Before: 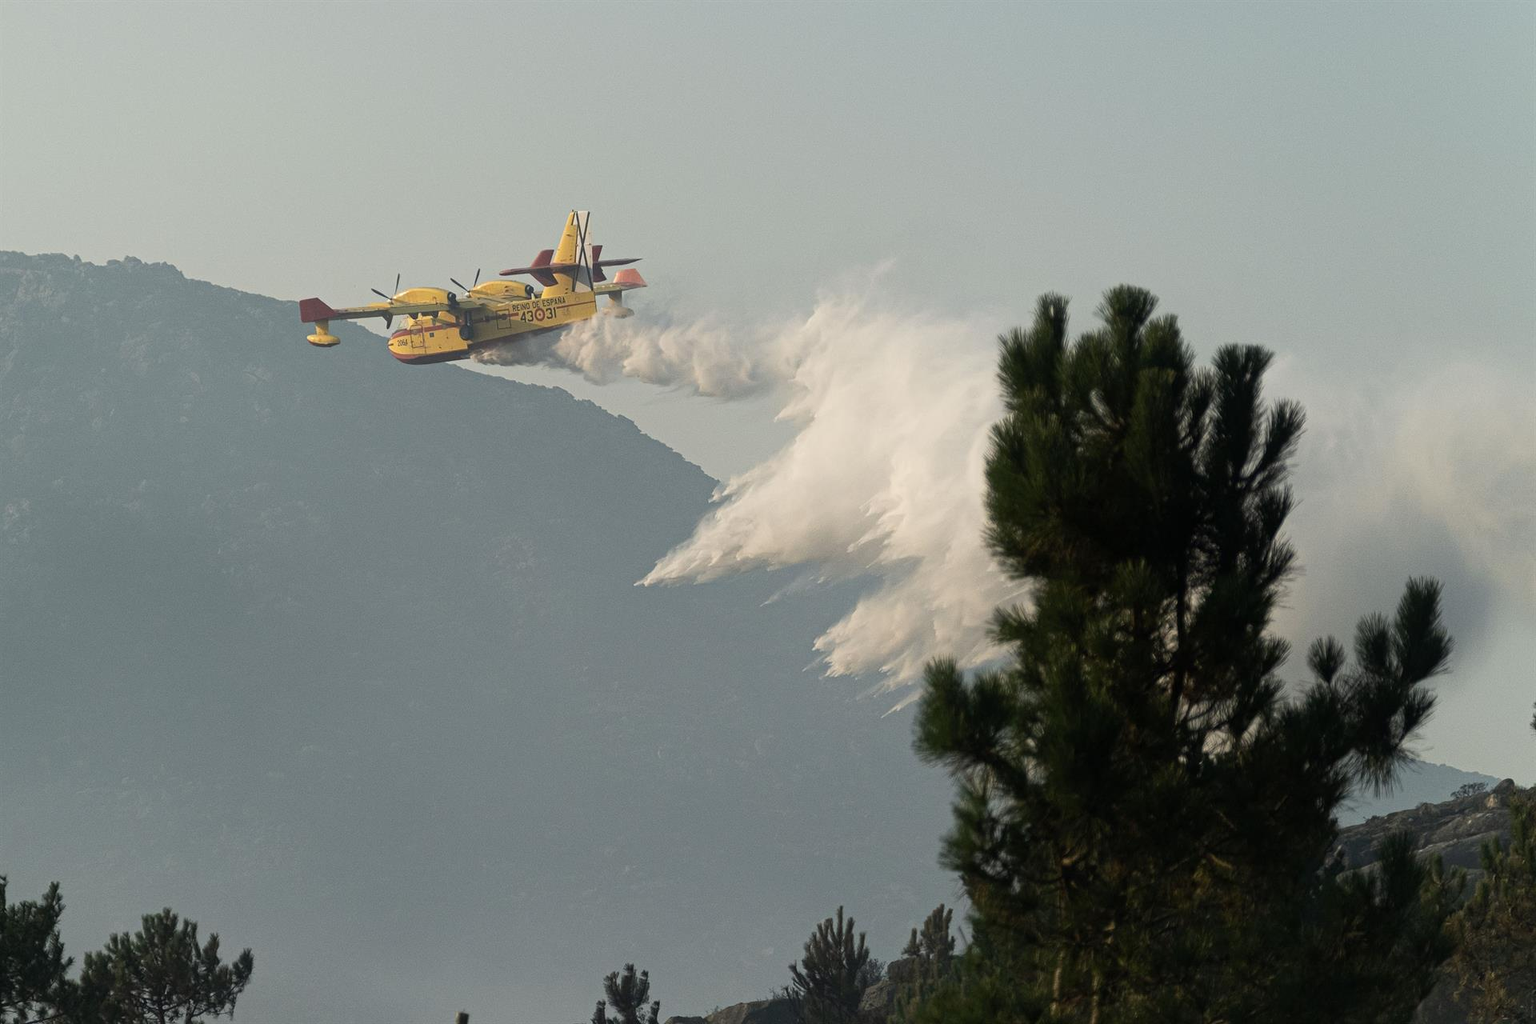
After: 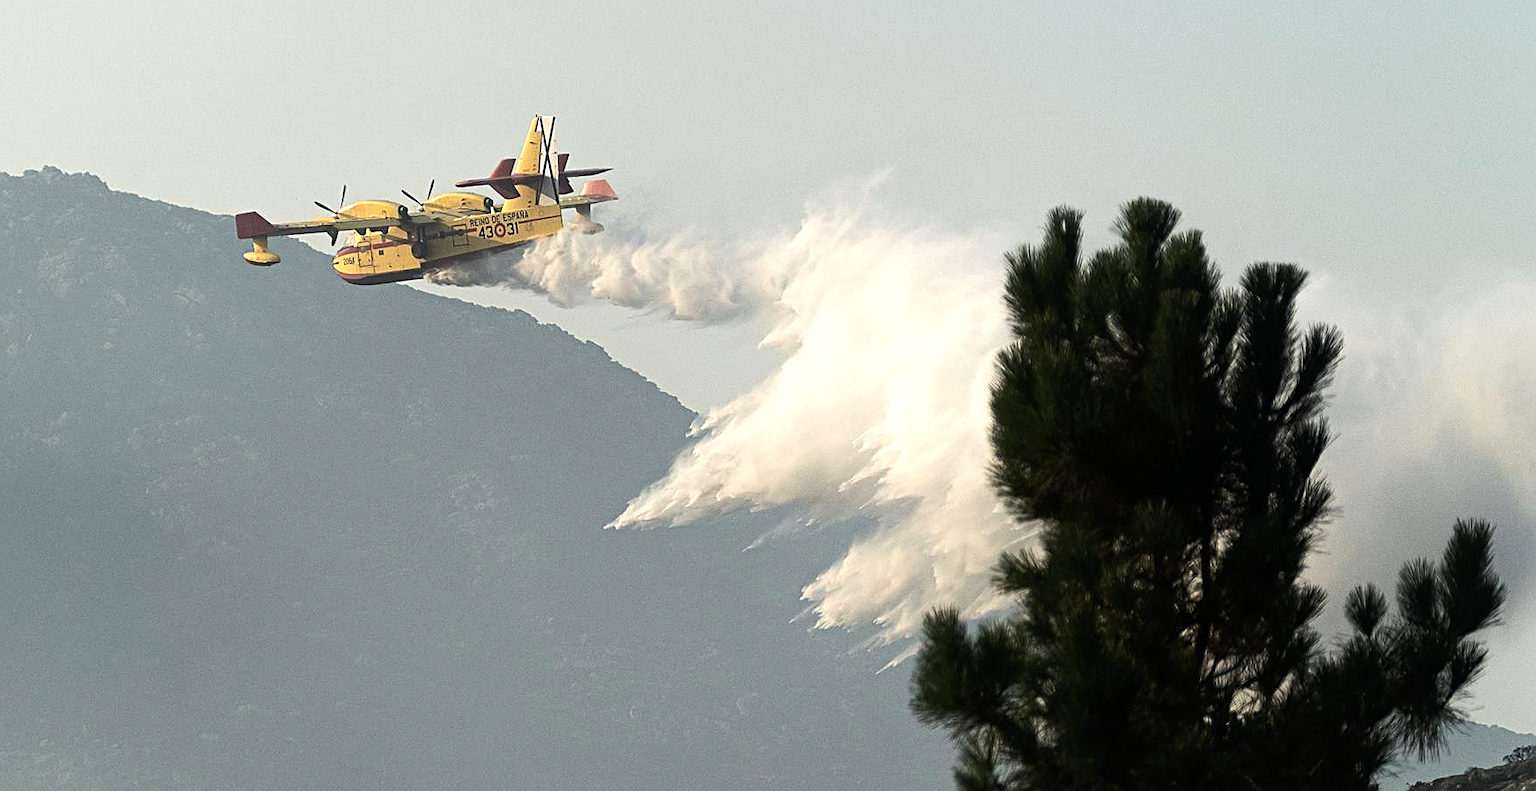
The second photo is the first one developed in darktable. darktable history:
rotate and perspective: automatic cropping off
sharpen: on, module defaults
crop: left 5.596%, top 10.314%, right 3.534%, bottom 19.395%
tone equalizer: -8 EV -0.75 EV, -7 EV -0.7 EV, -6 EV -0.6 EV, -5 EV -0.4 EV, -3 EV 0.4 EV, -2 EV 0.6 EV, -1 EV 0.7 EV, +0 EV 0.75 EV, edges refinement/feathering 500, mask exposure compensation -1.57 EV, preserve details no
